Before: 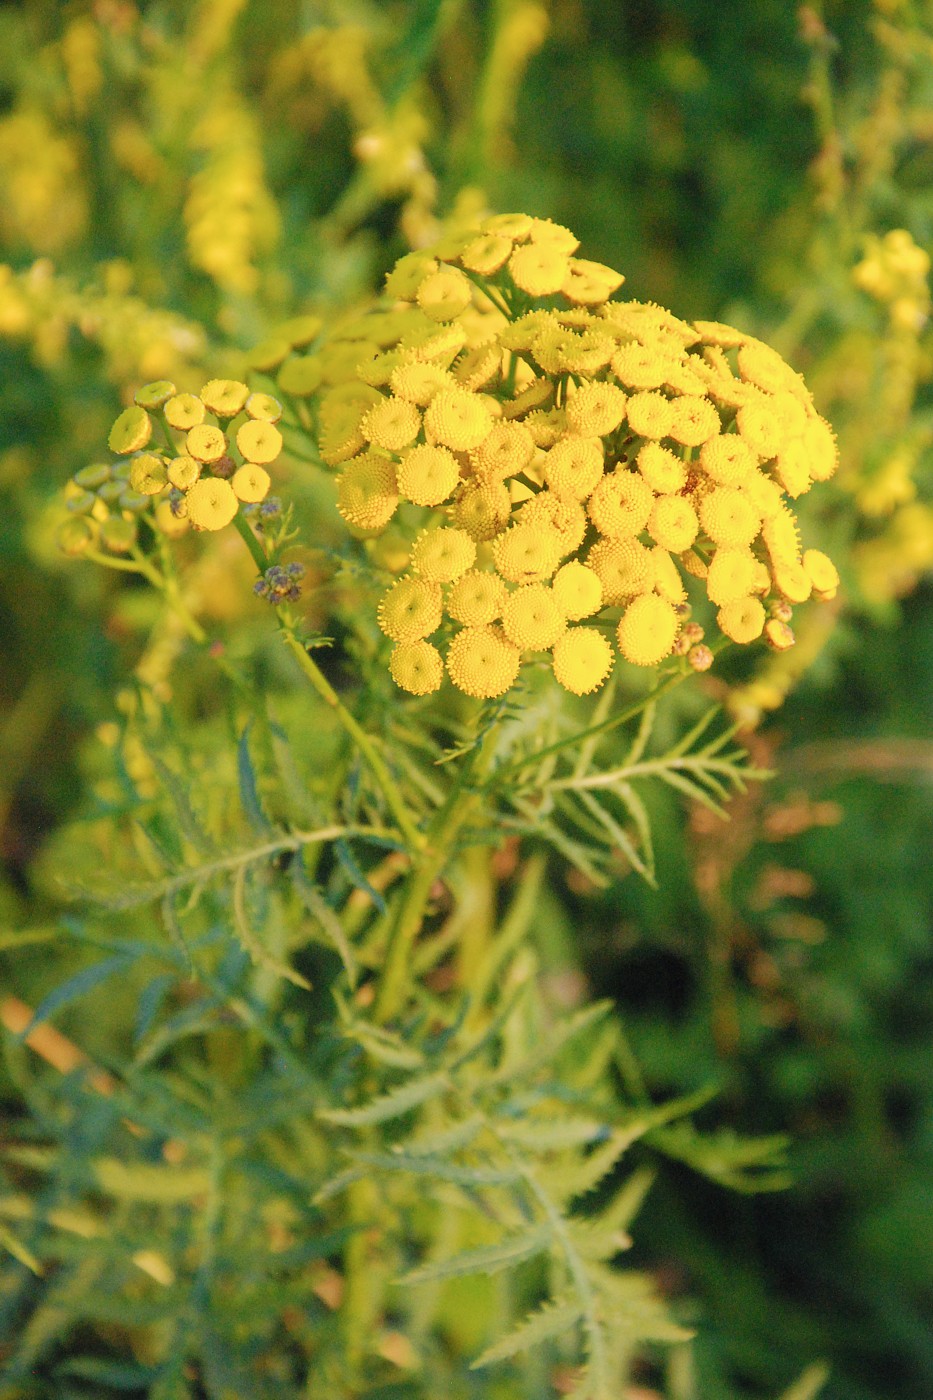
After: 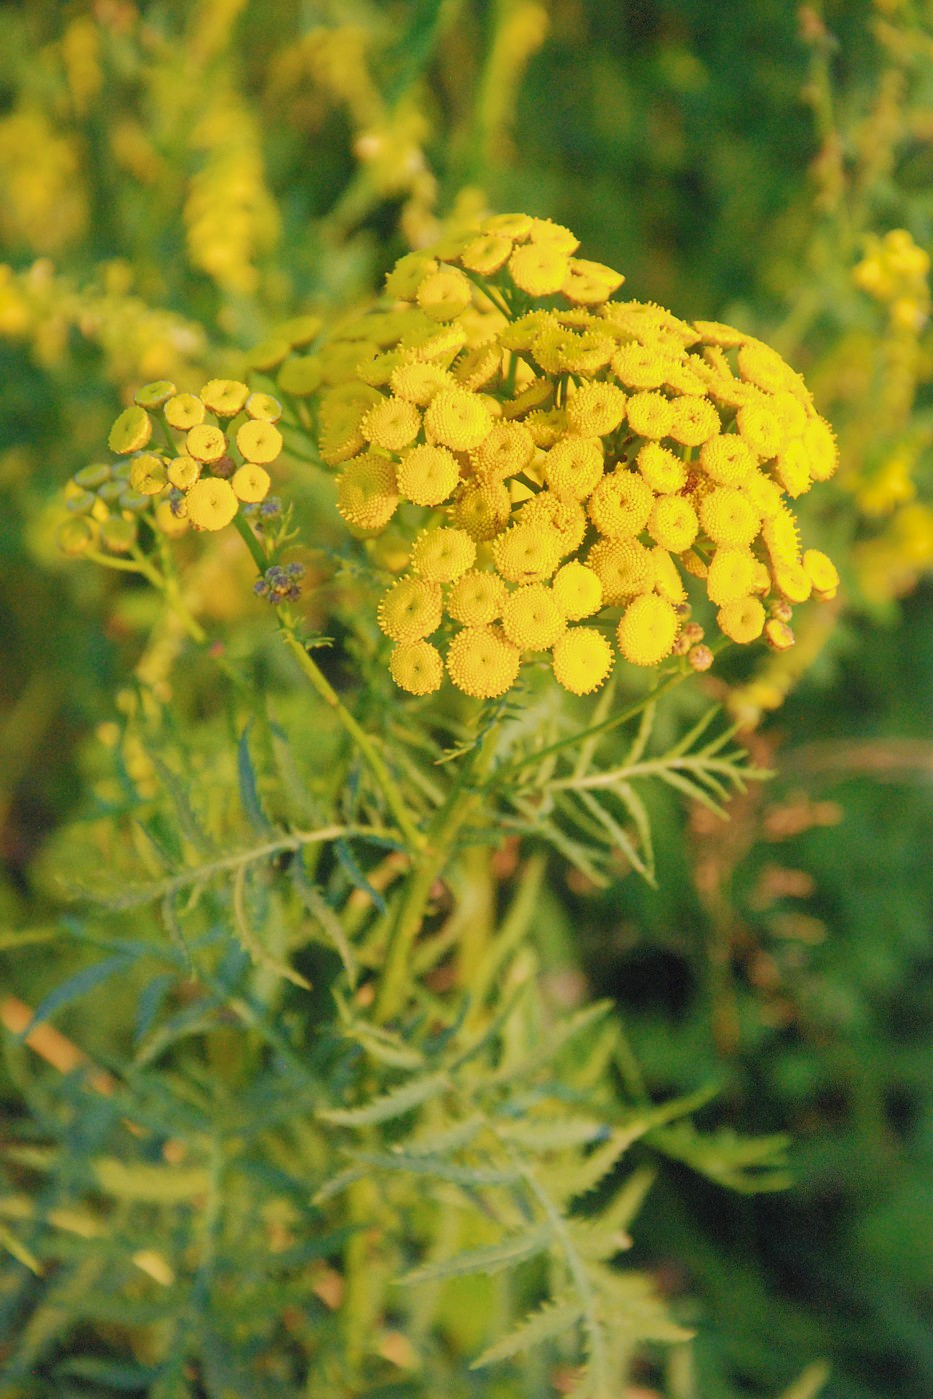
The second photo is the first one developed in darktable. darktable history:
shadows and highlights: on, module defaults
crop: bottom 0.059%
